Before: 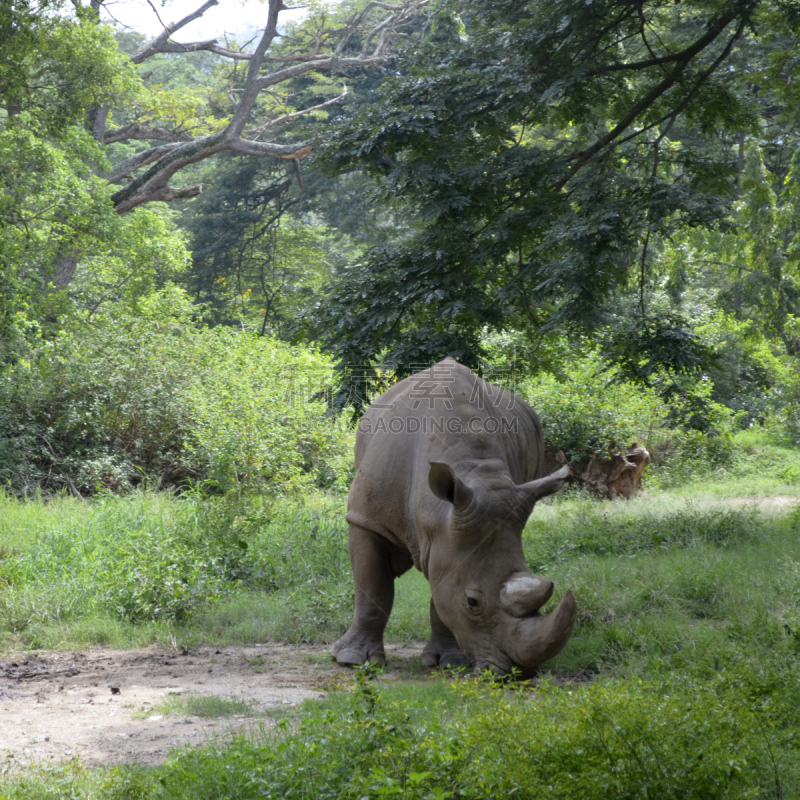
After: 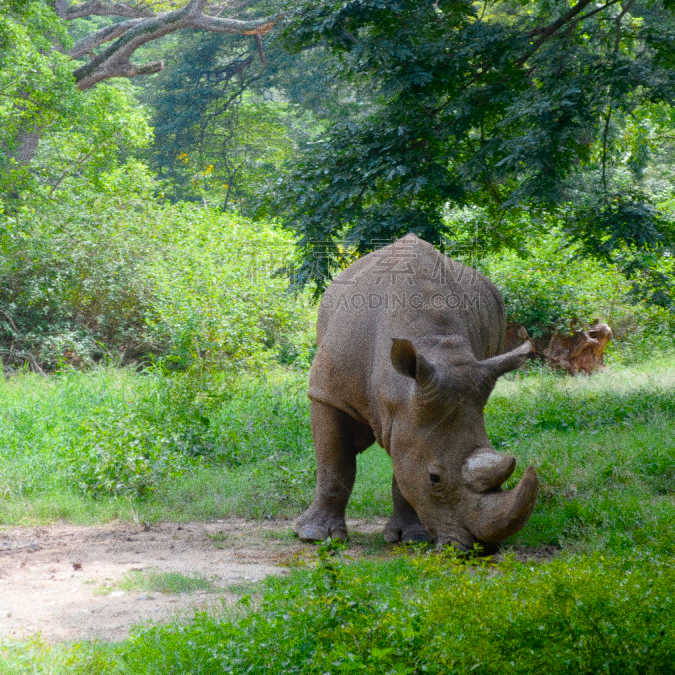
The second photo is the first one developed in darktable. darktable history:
grain: coarseness 0.09 ISO, strength 40%
color balance rgb: perceptual saturation grading › global saturation 35%, perceptual saturation grading › highlights -30%, perceptual saturation grading › shadows 35%, perceptual brilliance grading › global brilliance 3%, perceptual brilliance grading › highlights -3%, perceptual brilliance grading › shadows 3%
crop and rotate: left 4.842%, top 15.51%, right 10.668%
bloom: on, module defaults
